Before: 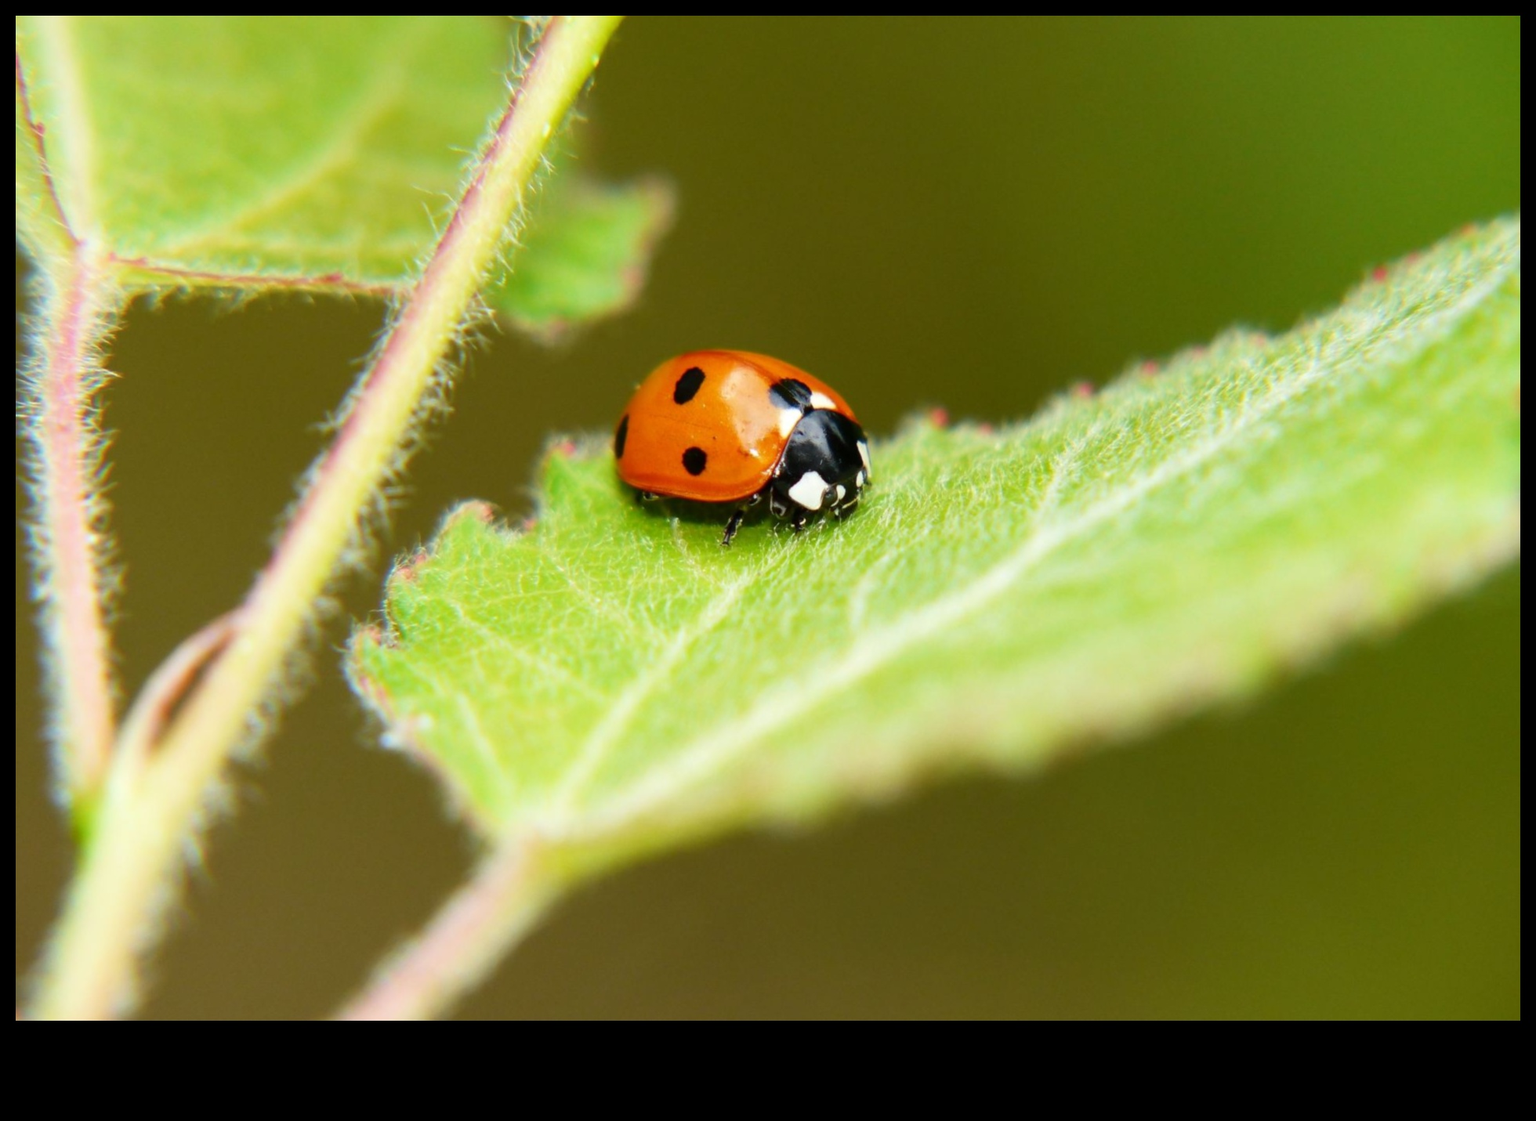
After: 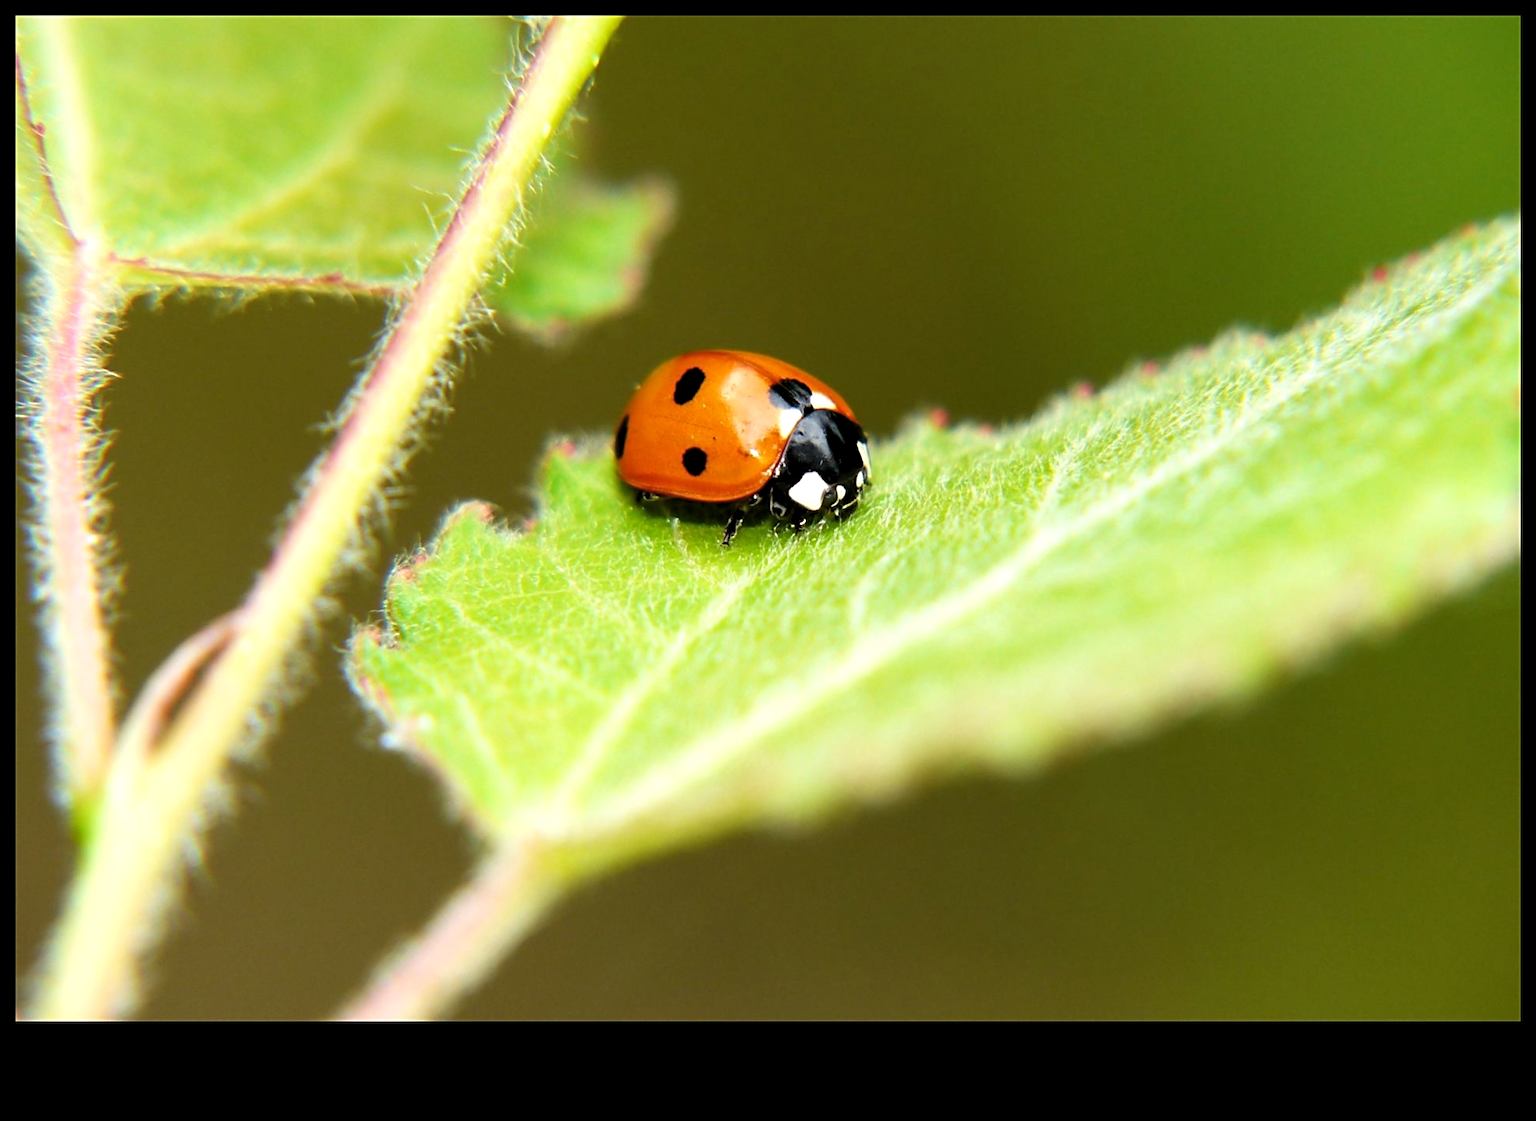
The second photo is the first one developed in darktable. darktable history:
sharpen: on, module defaults
levels: levels [0.062, 0.494, 0.925]
